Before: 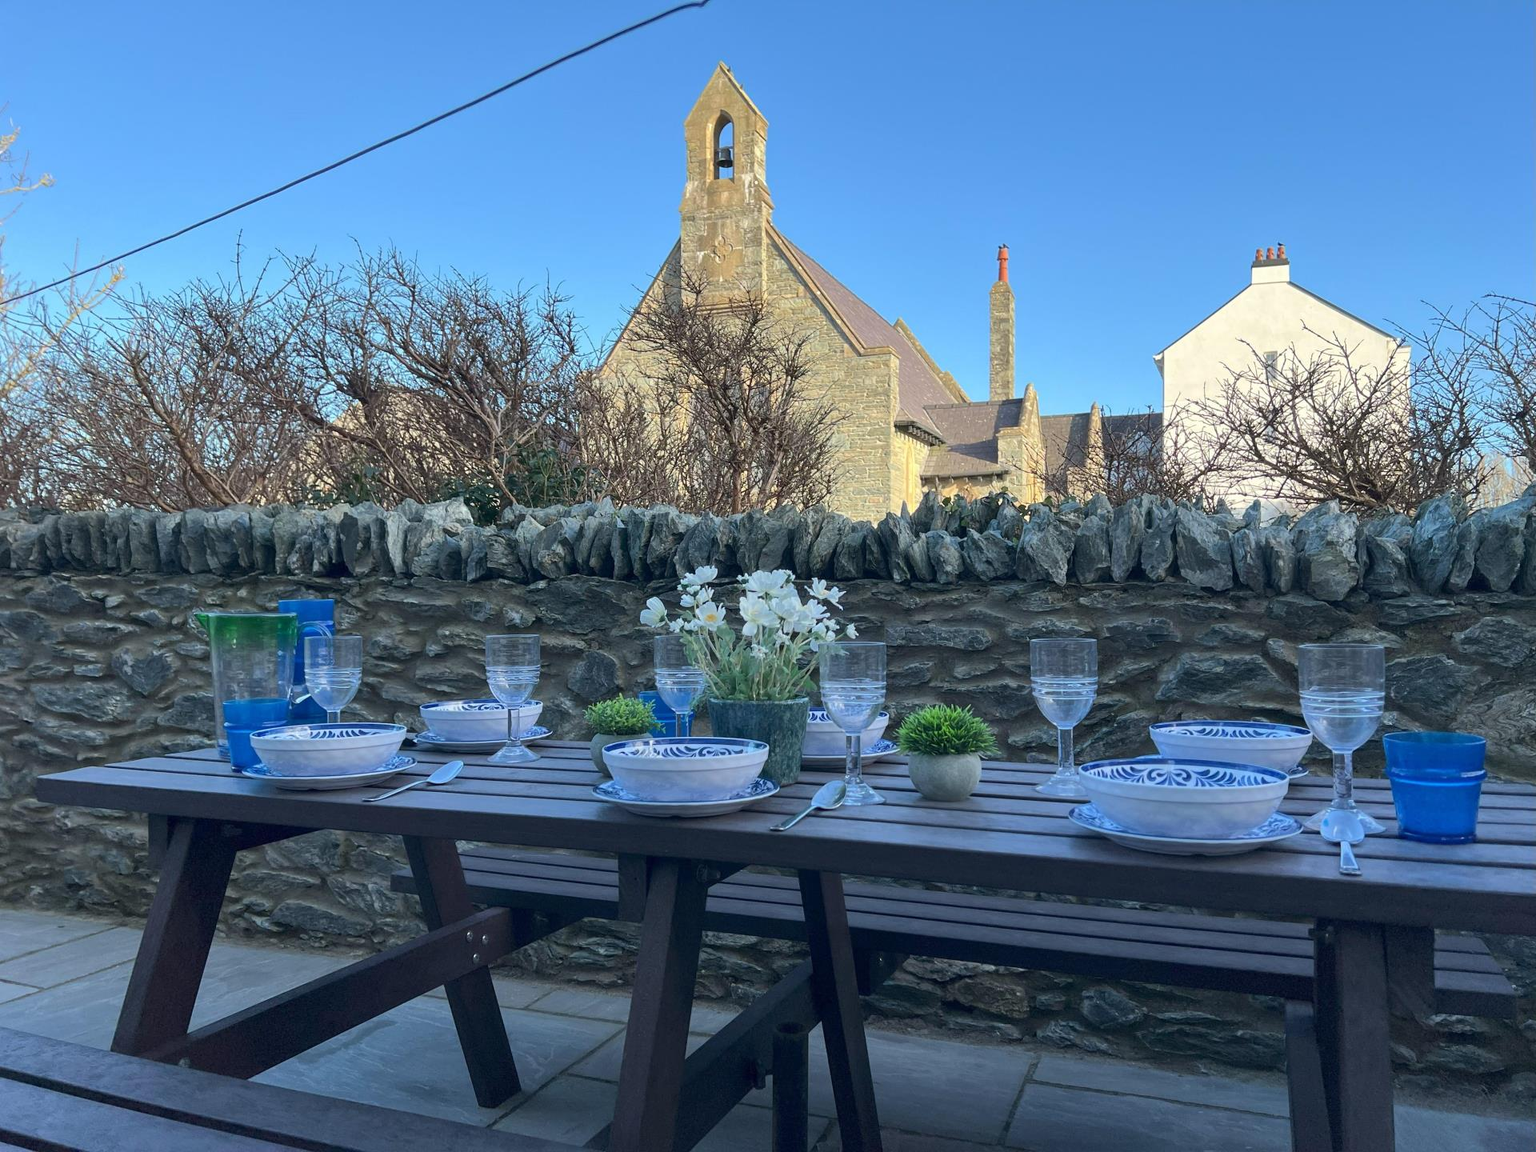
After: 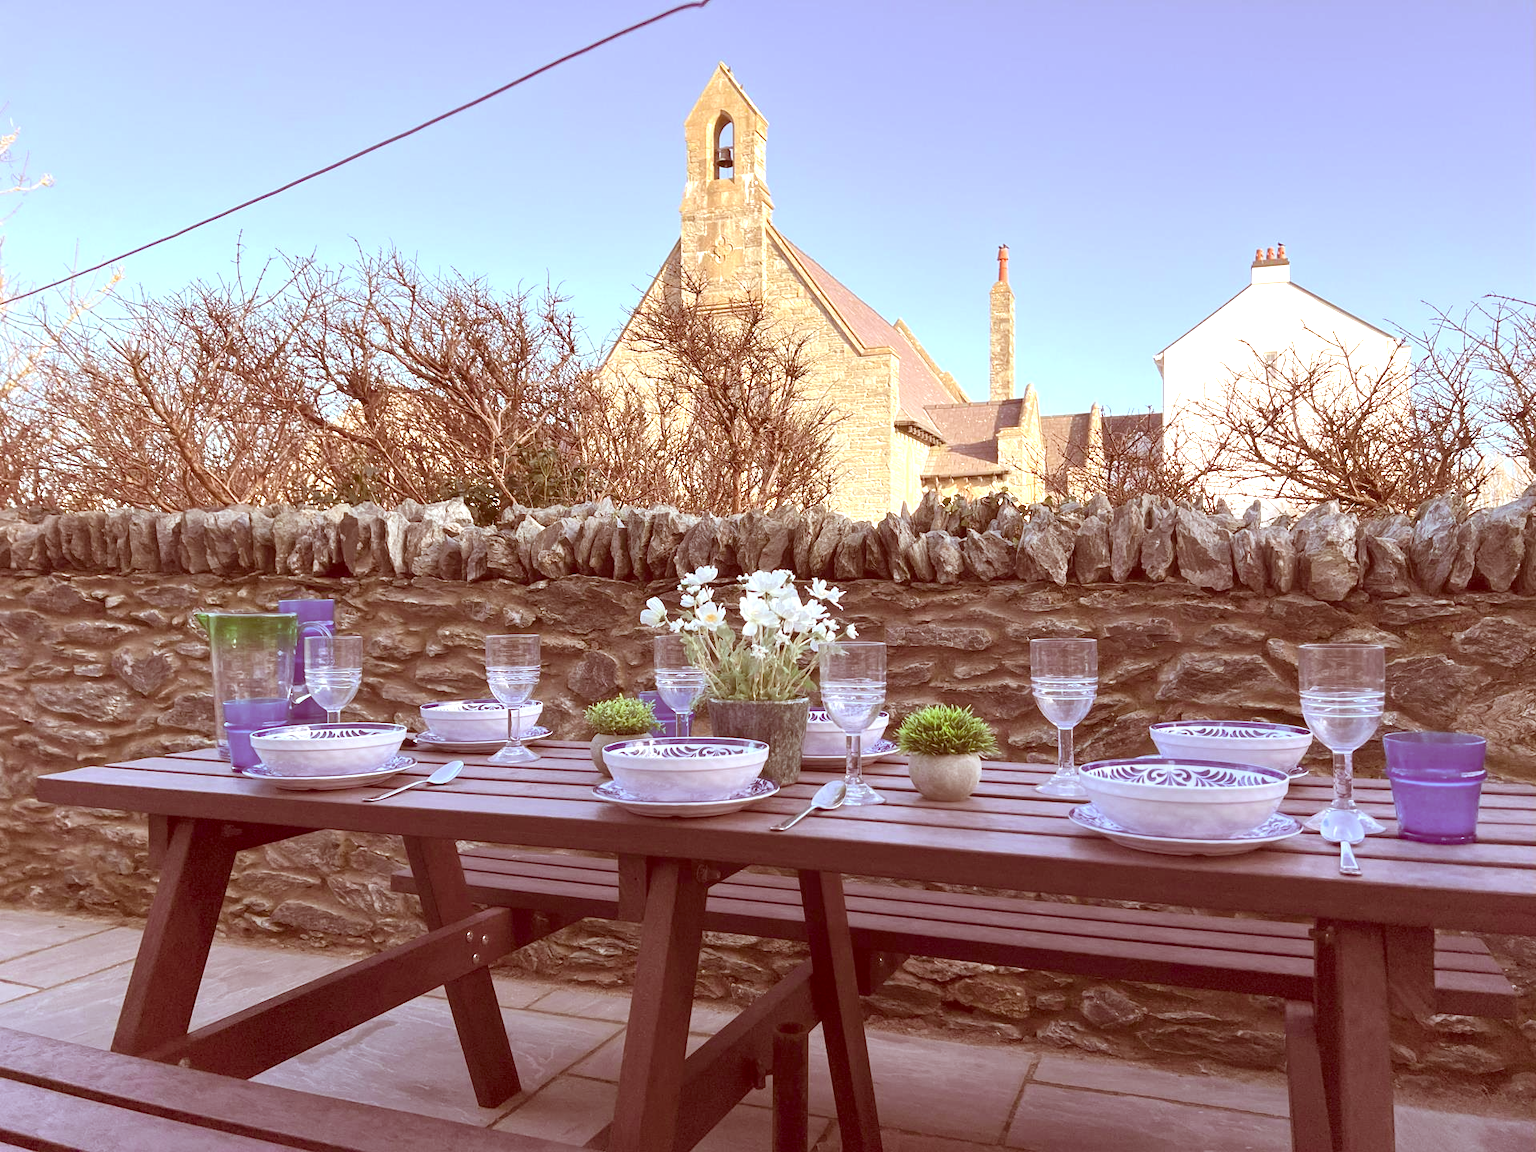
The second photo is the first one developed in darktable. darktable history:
color balance: lift [1.004, 1.002, 1.002, 0.998], gamma [1, 1.007, 1.002, 0.993], gain [1, 0.977, 1.013, 1.023], contrast -3.64%
color correction: highlights a* 9.03, highlights b* 8.71, shadows a* 40, shadows b* 40, saturation 0.8
exposure: exposure 1 EV, compensate highlight preservation false
